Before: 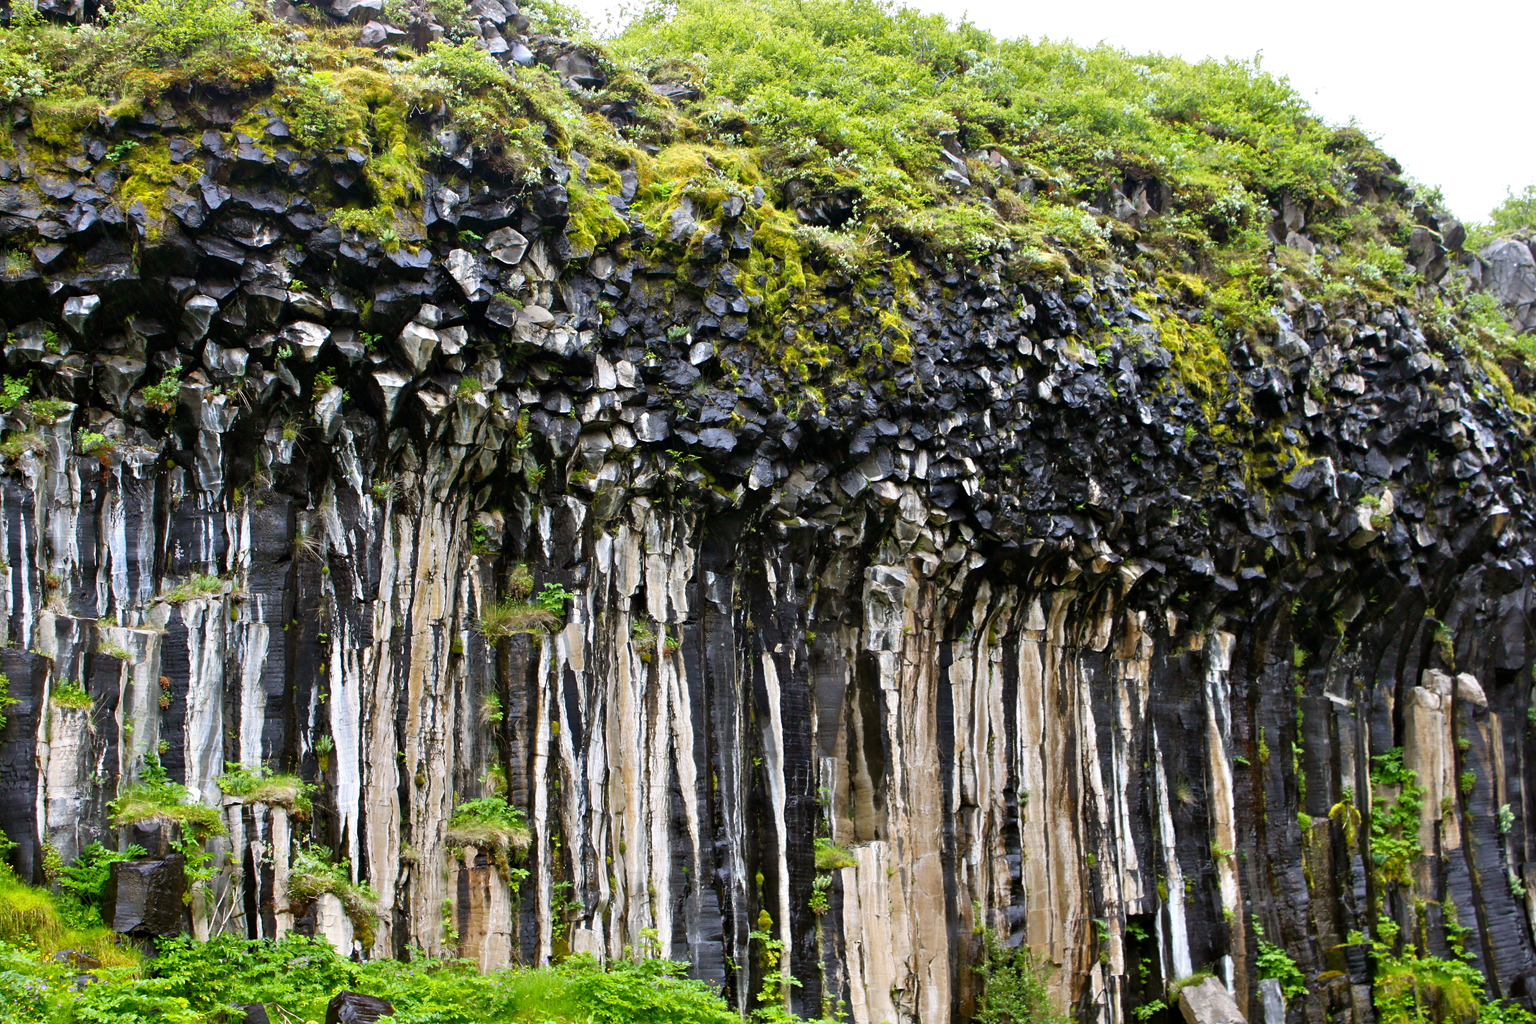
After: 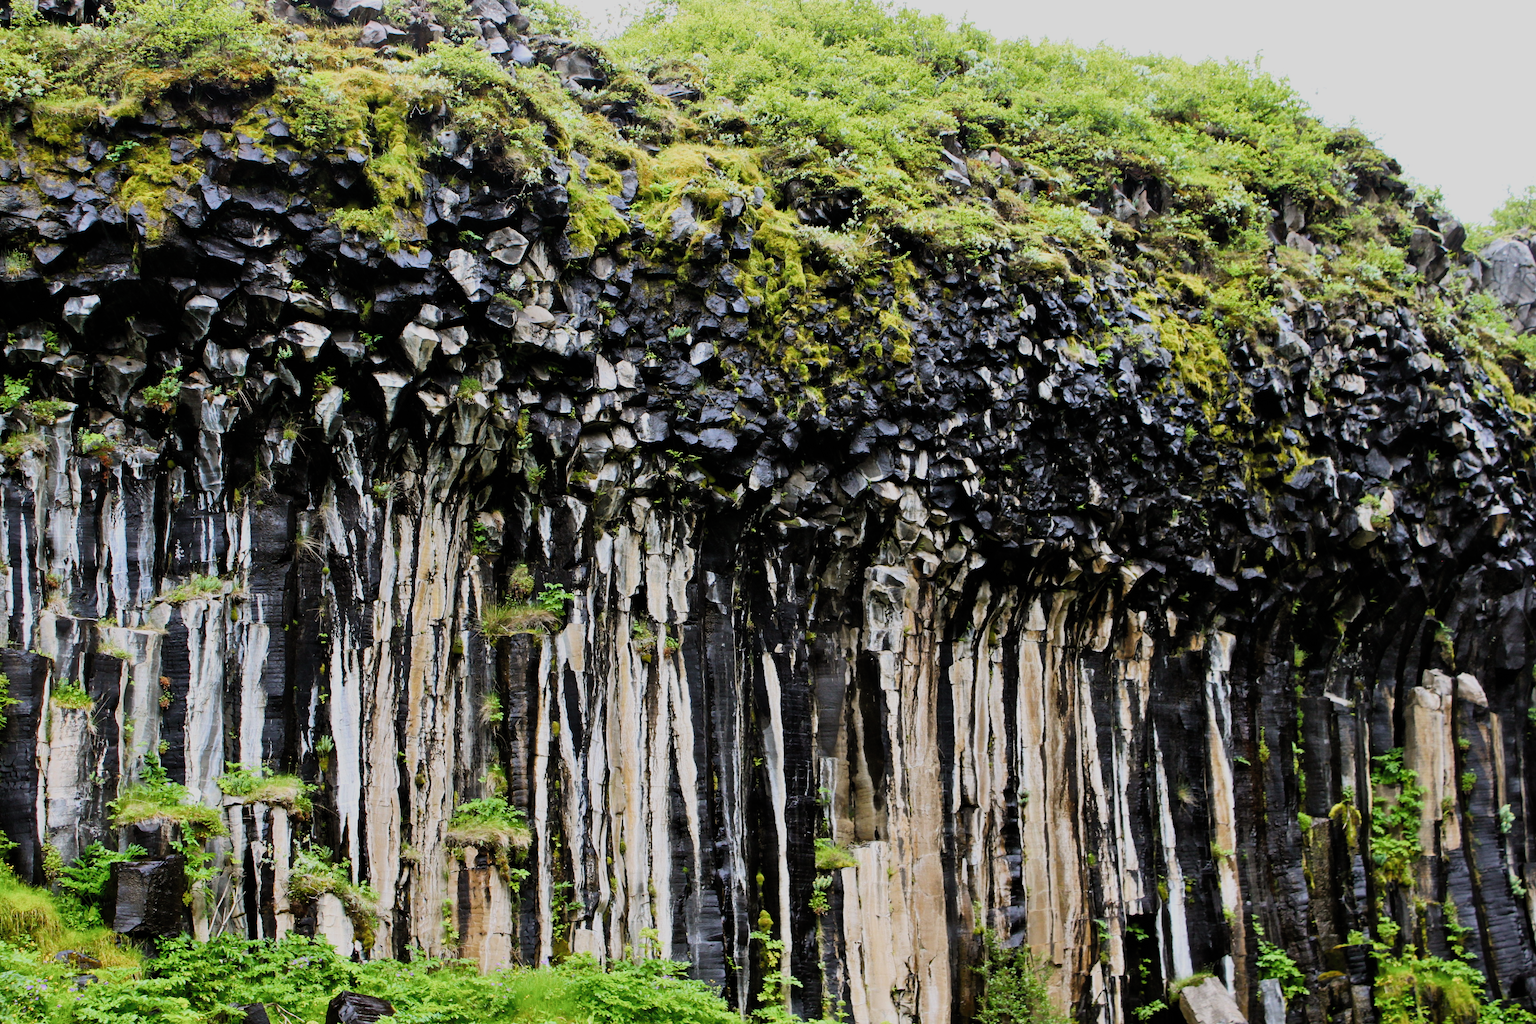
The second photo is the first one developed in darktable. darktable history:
filmic rgb: black relative exposure -7.49 EV, white relative exposure 4.99 EV, hardness 3.33, contrast 1.3, color science v5 (2021), contrast in shadows safe, contrast in highlights safe
